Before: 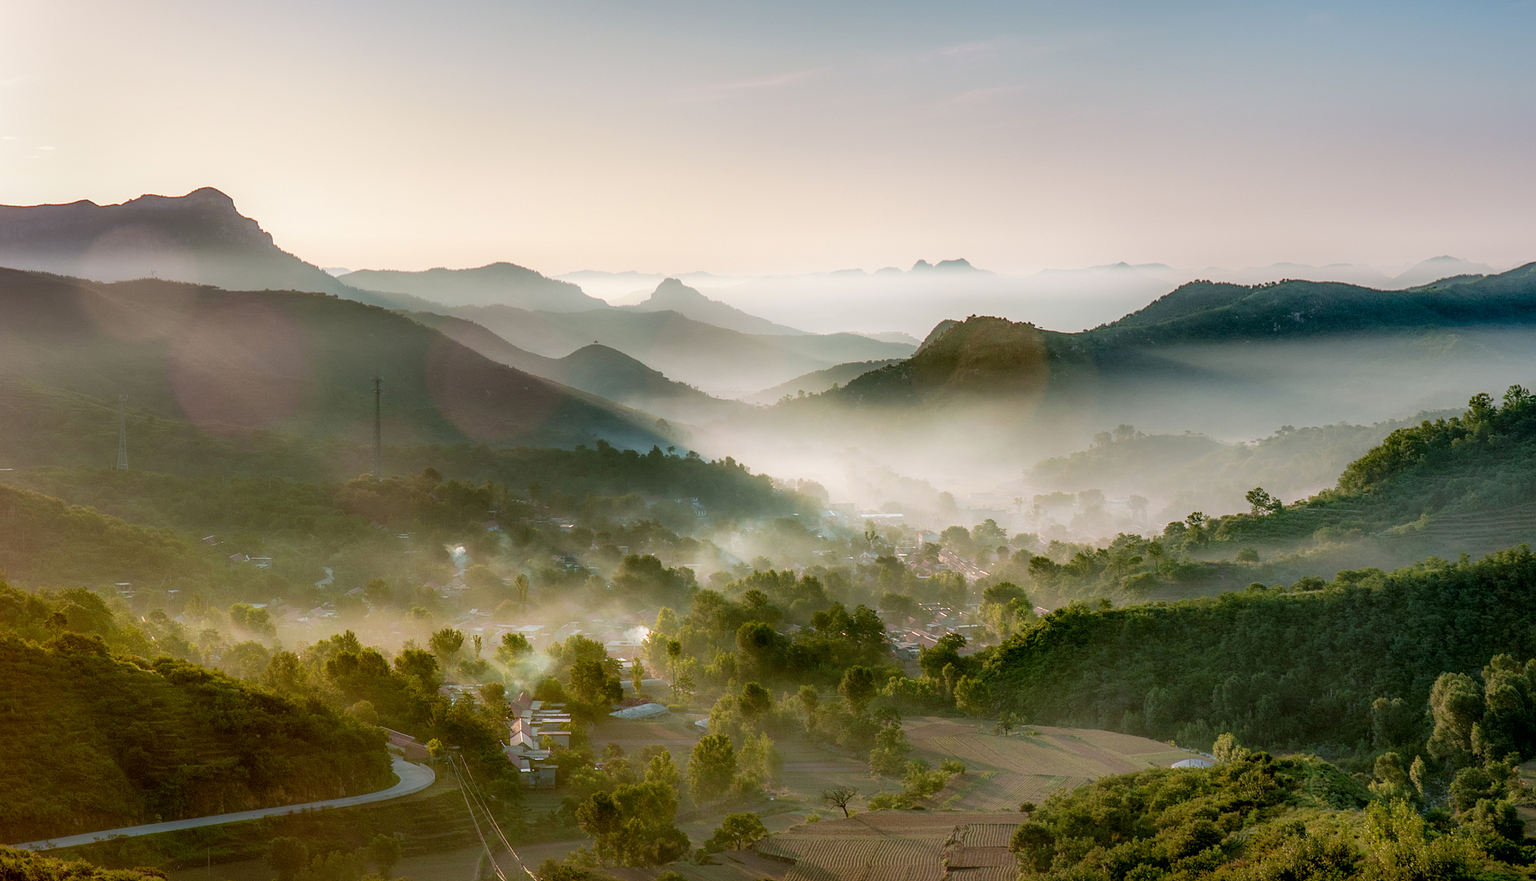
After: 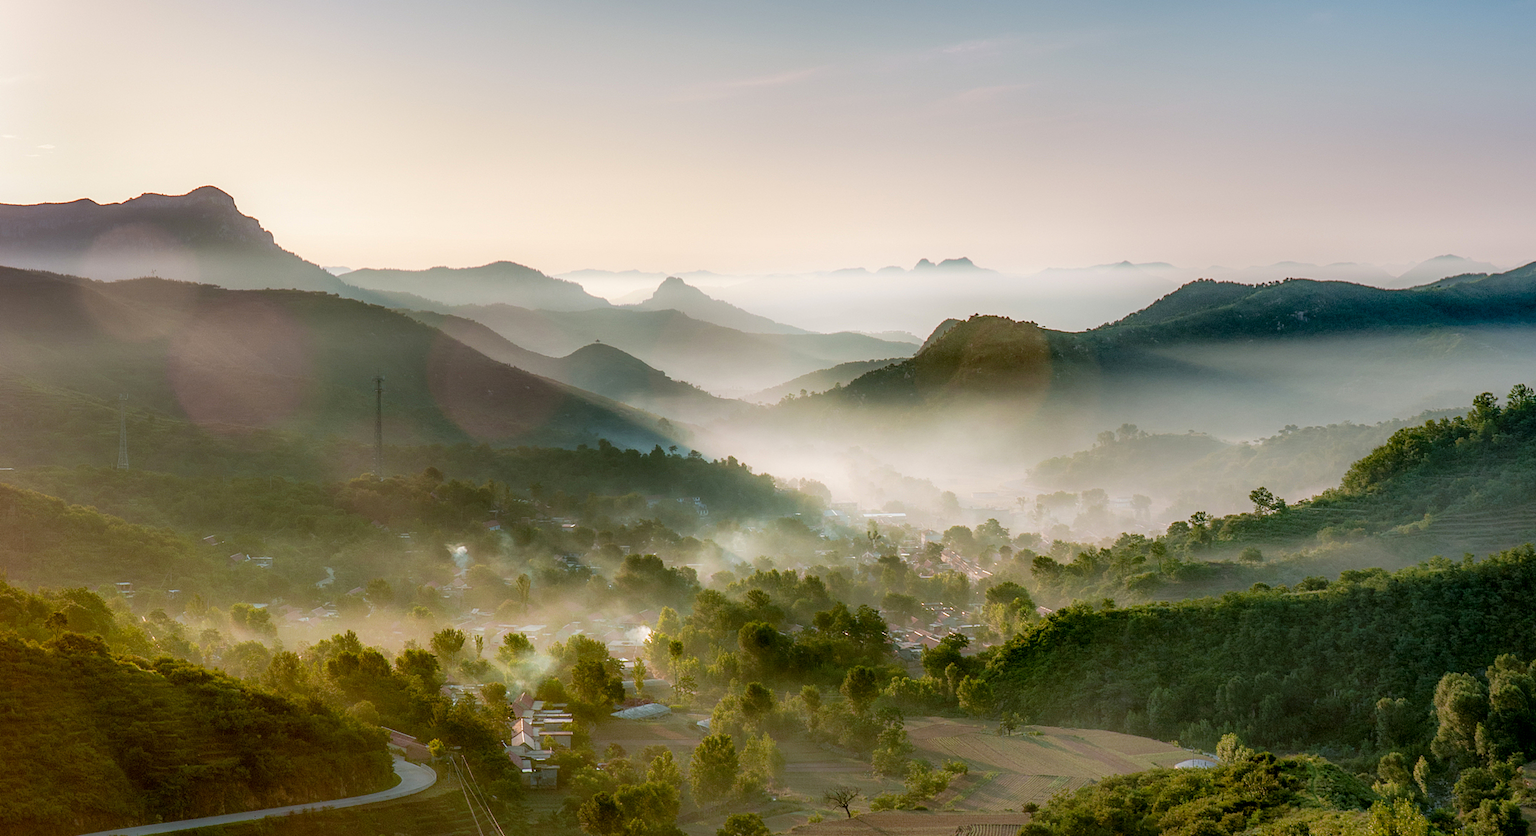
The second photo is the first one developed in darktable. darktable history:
local contrast: mode bilateral grid, contrast 16, coarseness 36, detail 106%, midtone range 0.2
color correction: highlights b* -0.009, saturation 1.06
crop: top 0.262%, right 0.26%, bottom 5.048%
